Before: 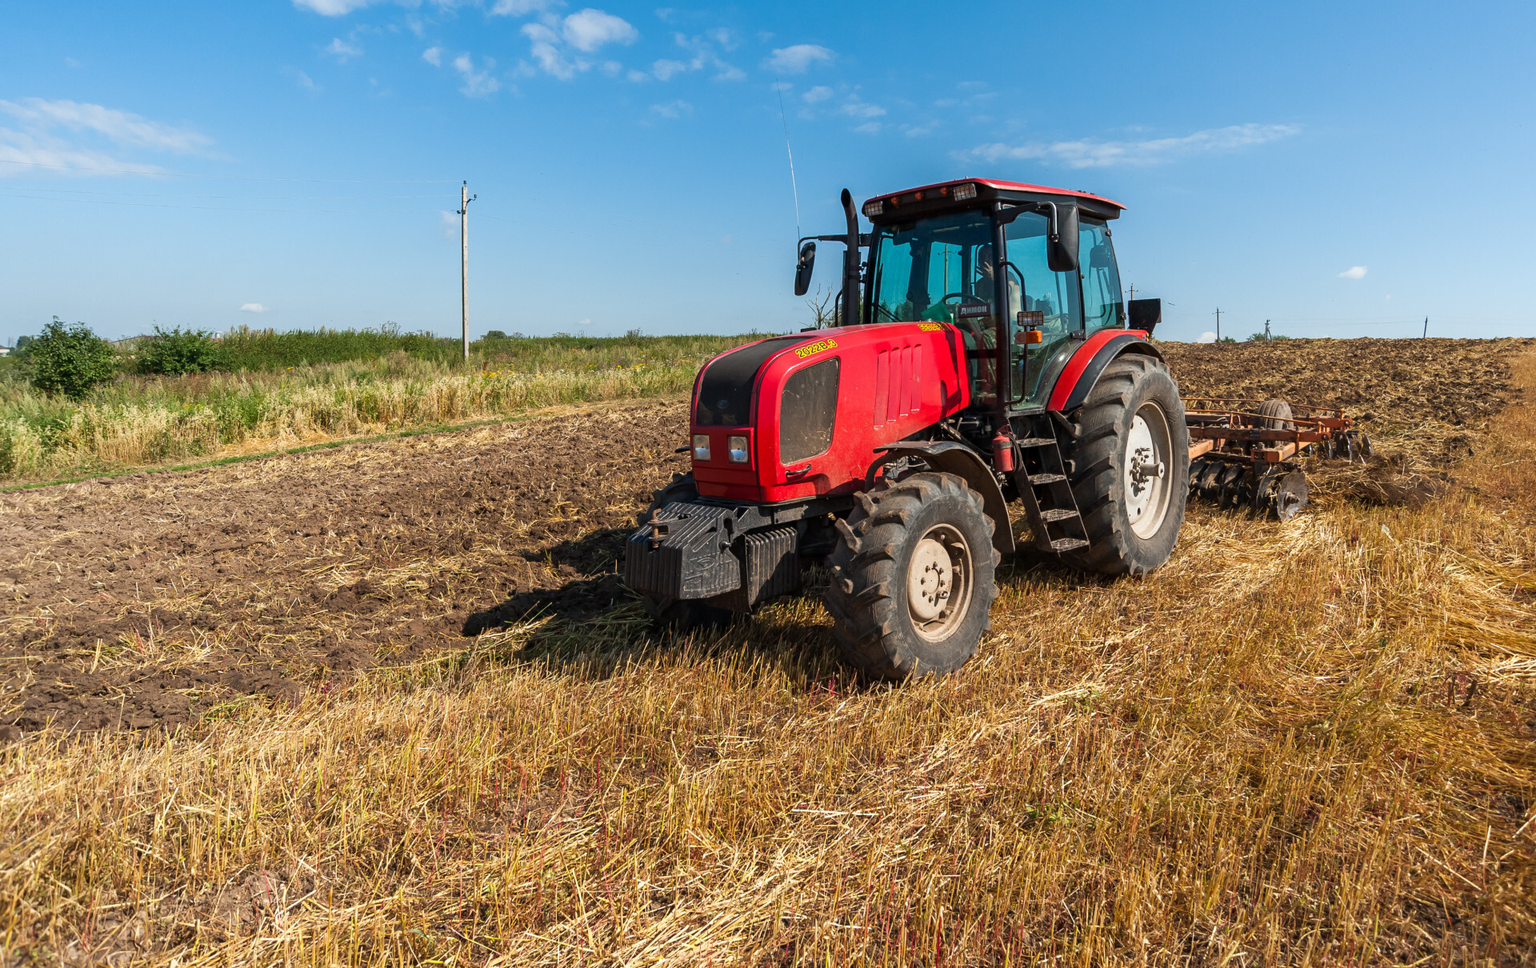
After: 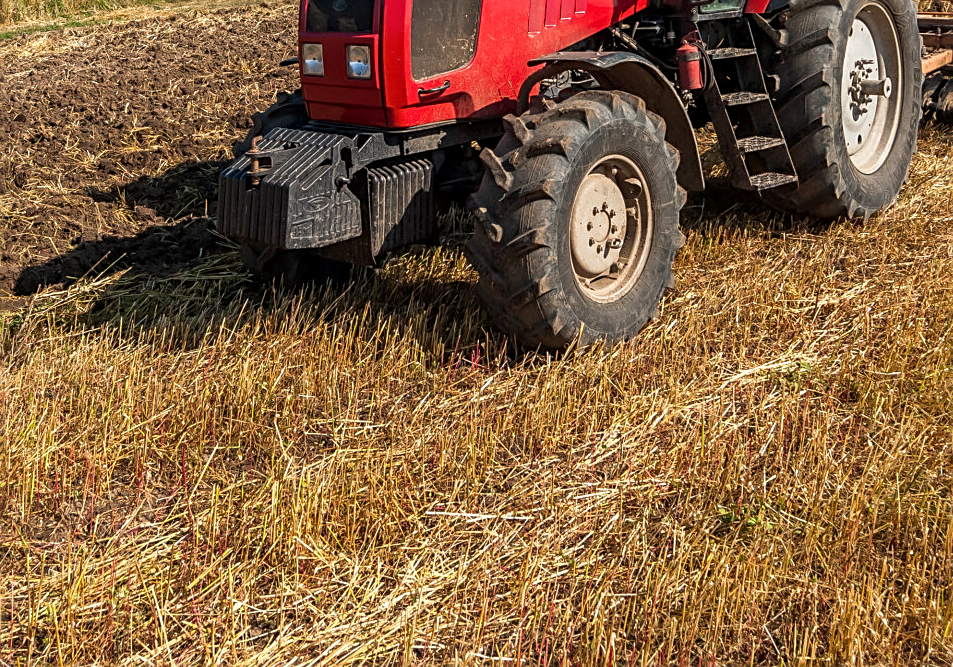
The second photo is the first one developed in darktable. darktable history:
crop: left 29.424%, top 41.392%, right 20.934%, bottom 3.466%
local contrast: on, module defaults
sharpen: amount 0.494
